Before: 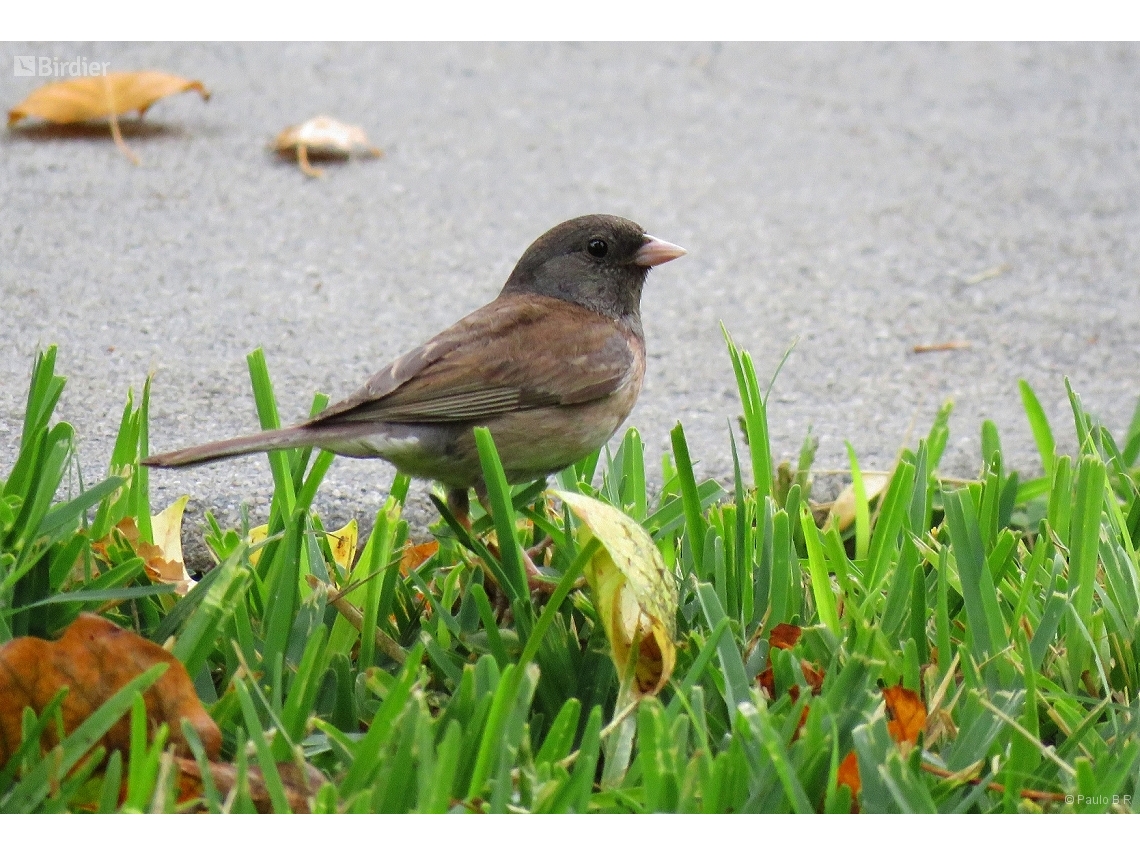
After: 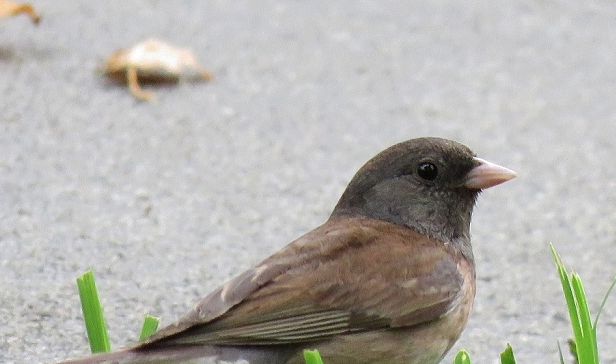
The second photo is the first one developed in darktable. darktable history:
crop: left 14.925%, top 9.093%, right 30.954%, bottom 48.312%
contrast brightness saturation: saturation -0.083
